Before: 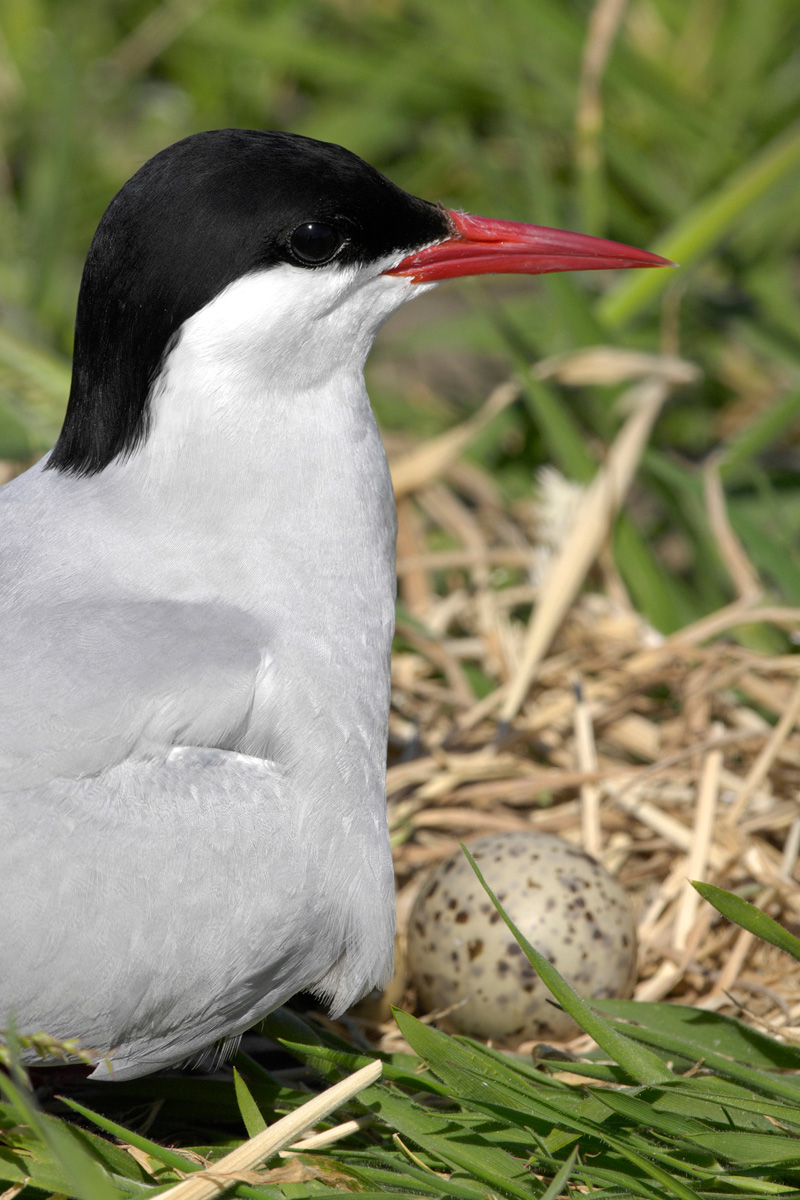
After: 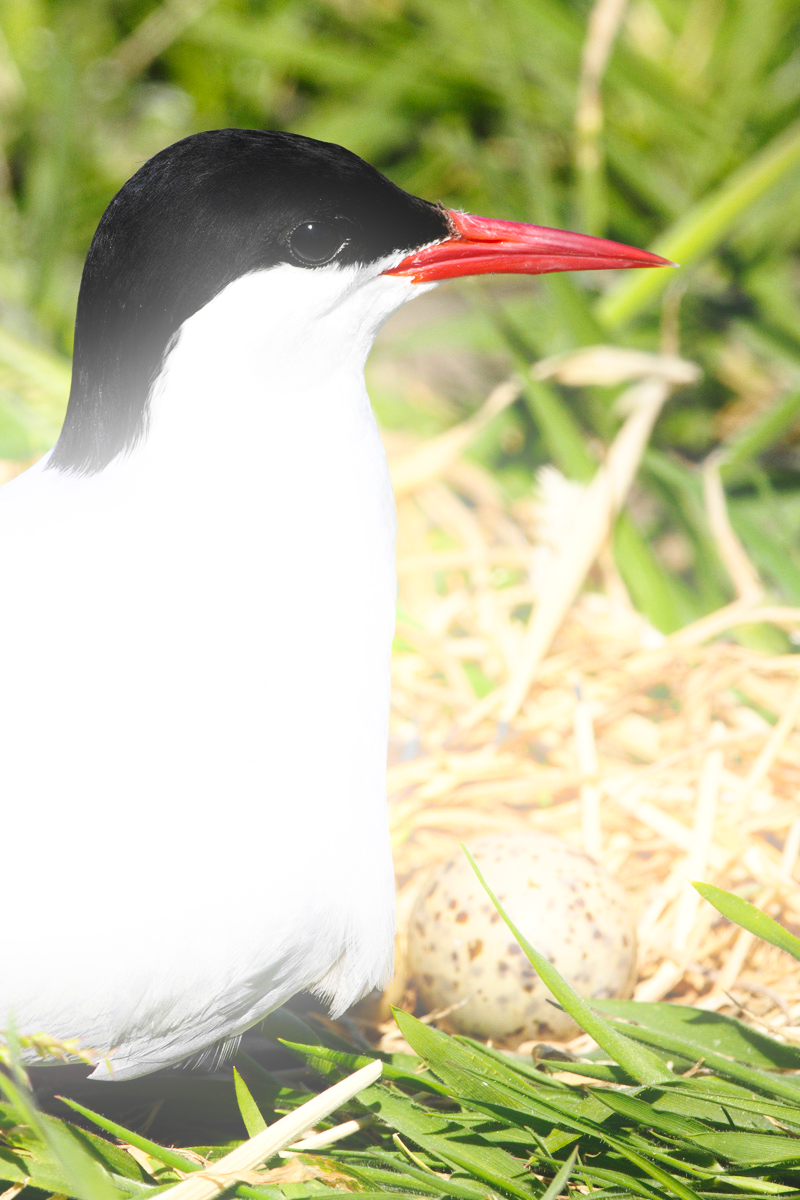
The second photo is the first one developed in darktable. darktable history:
bloom: on, module defaults
base curve: curves: ch0 [(0, 0) (0.028, 0.03) (0.121, 0.232) (0.46, 0.748) (0.859, 0.968) (1, 1)], preserve colors none
tone equalizer: -8 EV -0.417 EV, -7 EV -0.389 EV, -6 EV -0.333 EV, -5 EV -0.222 EV, -3 EV 0.222 EV, -2 EV 0.333 EV, -1 EV 0.389 EV, +0 EV 0.417 EV, edges refinement/feathering 500, mask exposure compensation -1.57 EV, preserve details no
